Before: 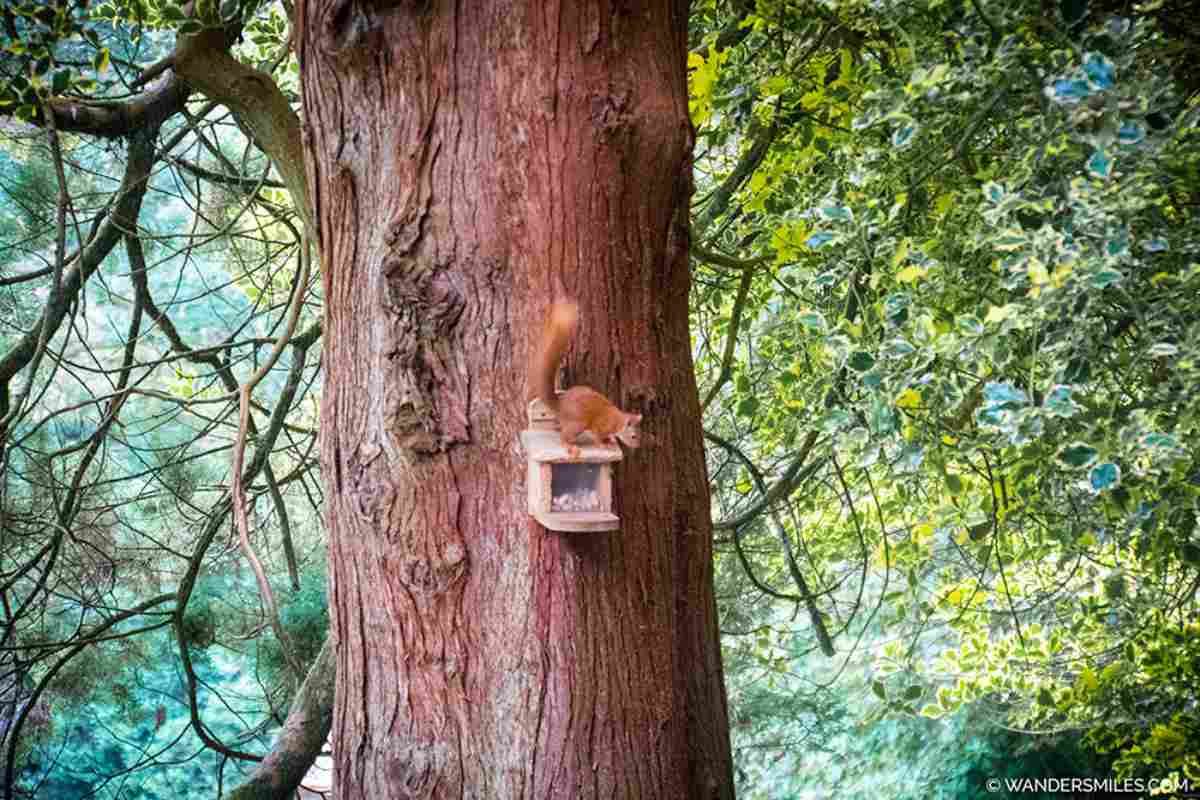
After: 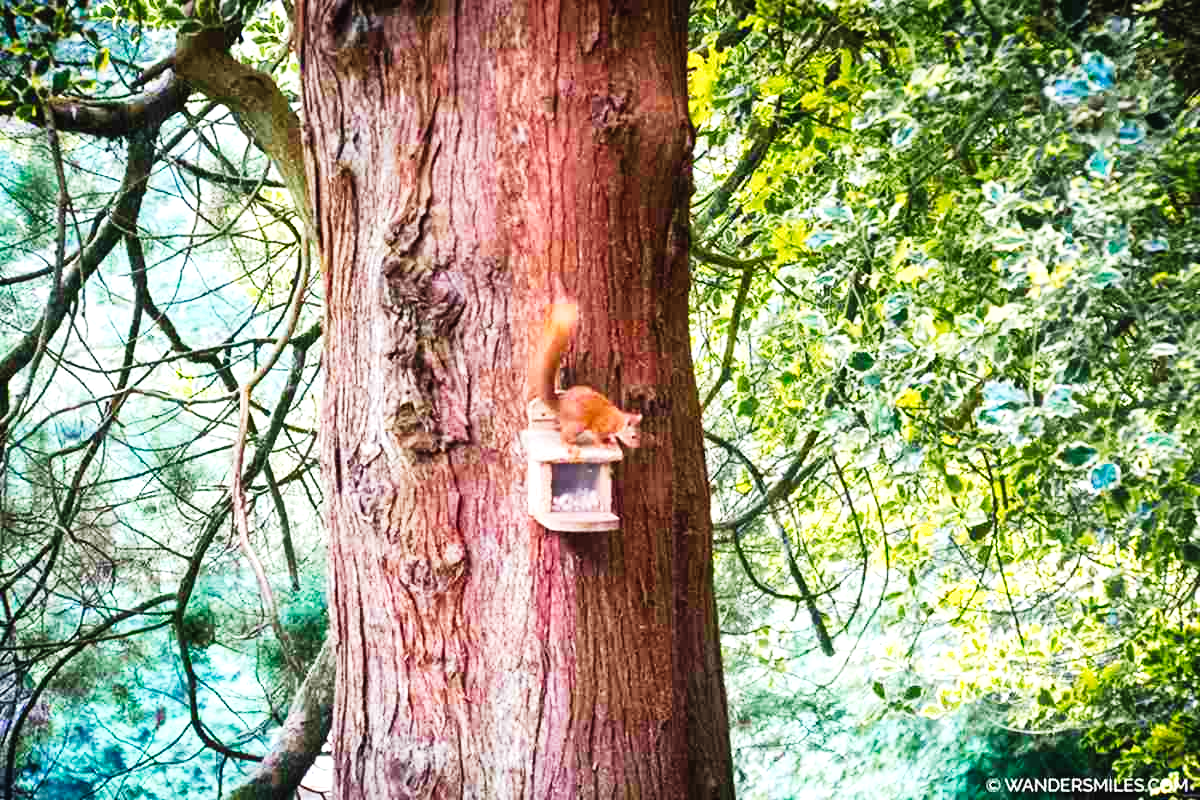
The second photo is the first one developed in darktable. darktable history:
shadows and highlights: soften with gaussian
exposure: black level correction -0.005, exposure 0.626 EV, compensate exposure bias true, compensate highlight preservation false
tone curve: curves: ch0 [(0, 0.006) (0.046, 0.011) (0.13, 0.062) (0.338, 0.327) (0.494, 0.55) (0.728, 0.835) (1, 1)]; ch1 [(0, 0) (0.346, 0.324) (0.45, 0.431) (0.5, 0.5) (0.522, 0.517) (0.55, 0.57) (1, 1)]; ch2 [(0, 0) (0.453, 0.418) (0.5, 0.5) (0.526, 0.524) (0.554, 0.598) (0.622, 0.679) (0.707, 0.761) (1, 1)], preserve colors none
